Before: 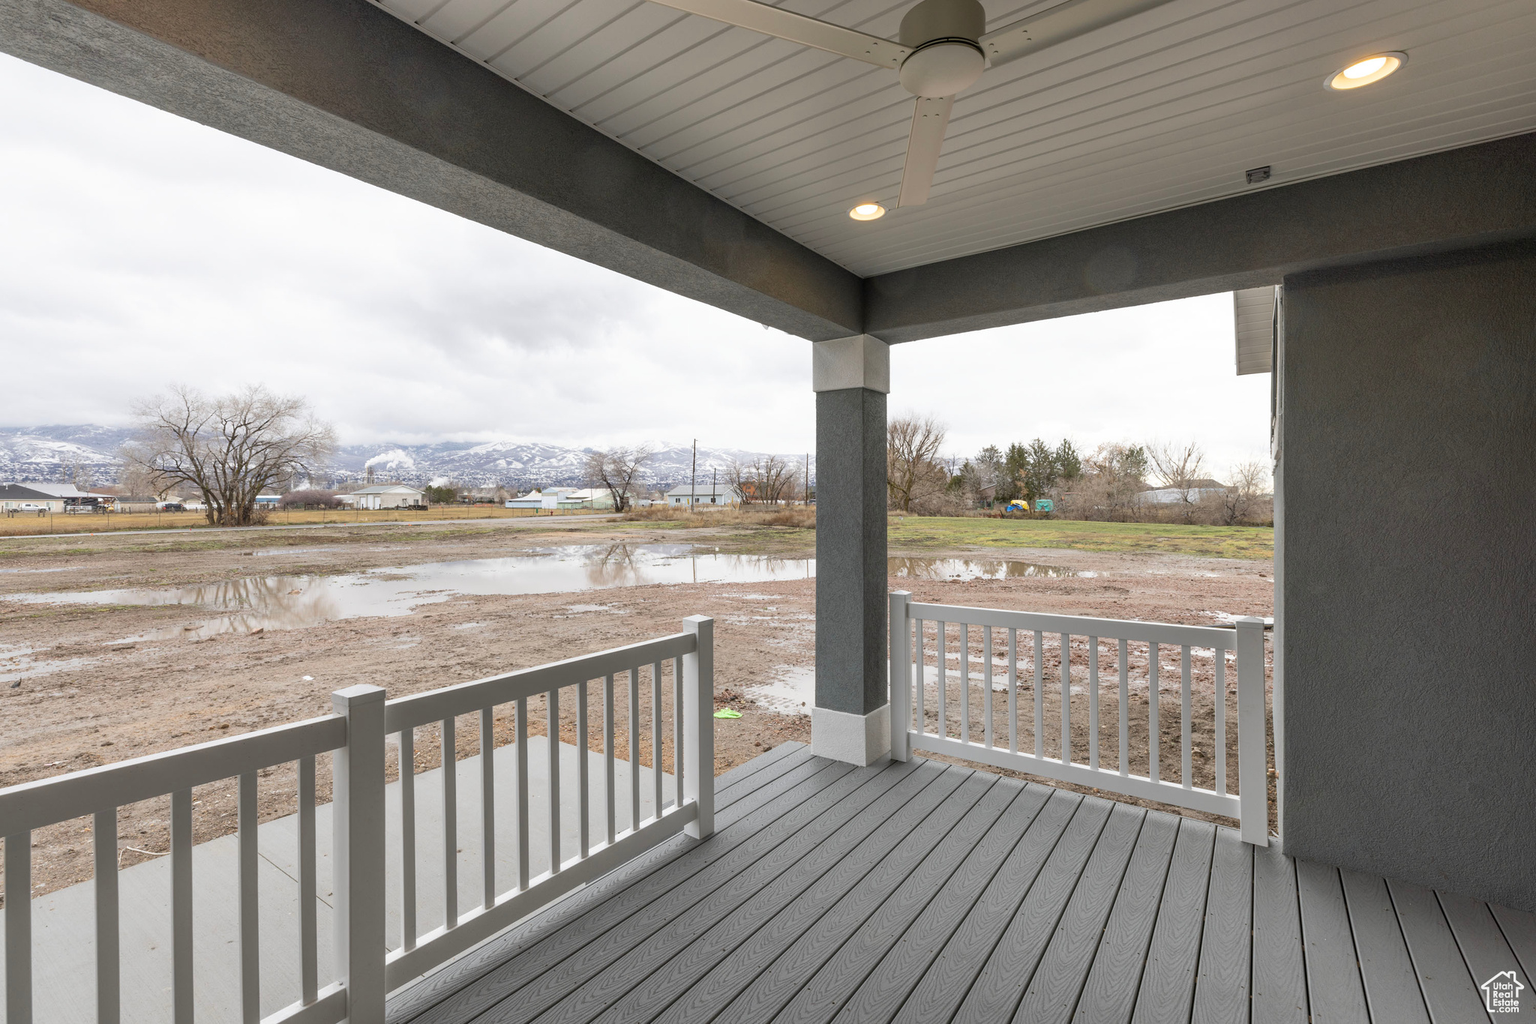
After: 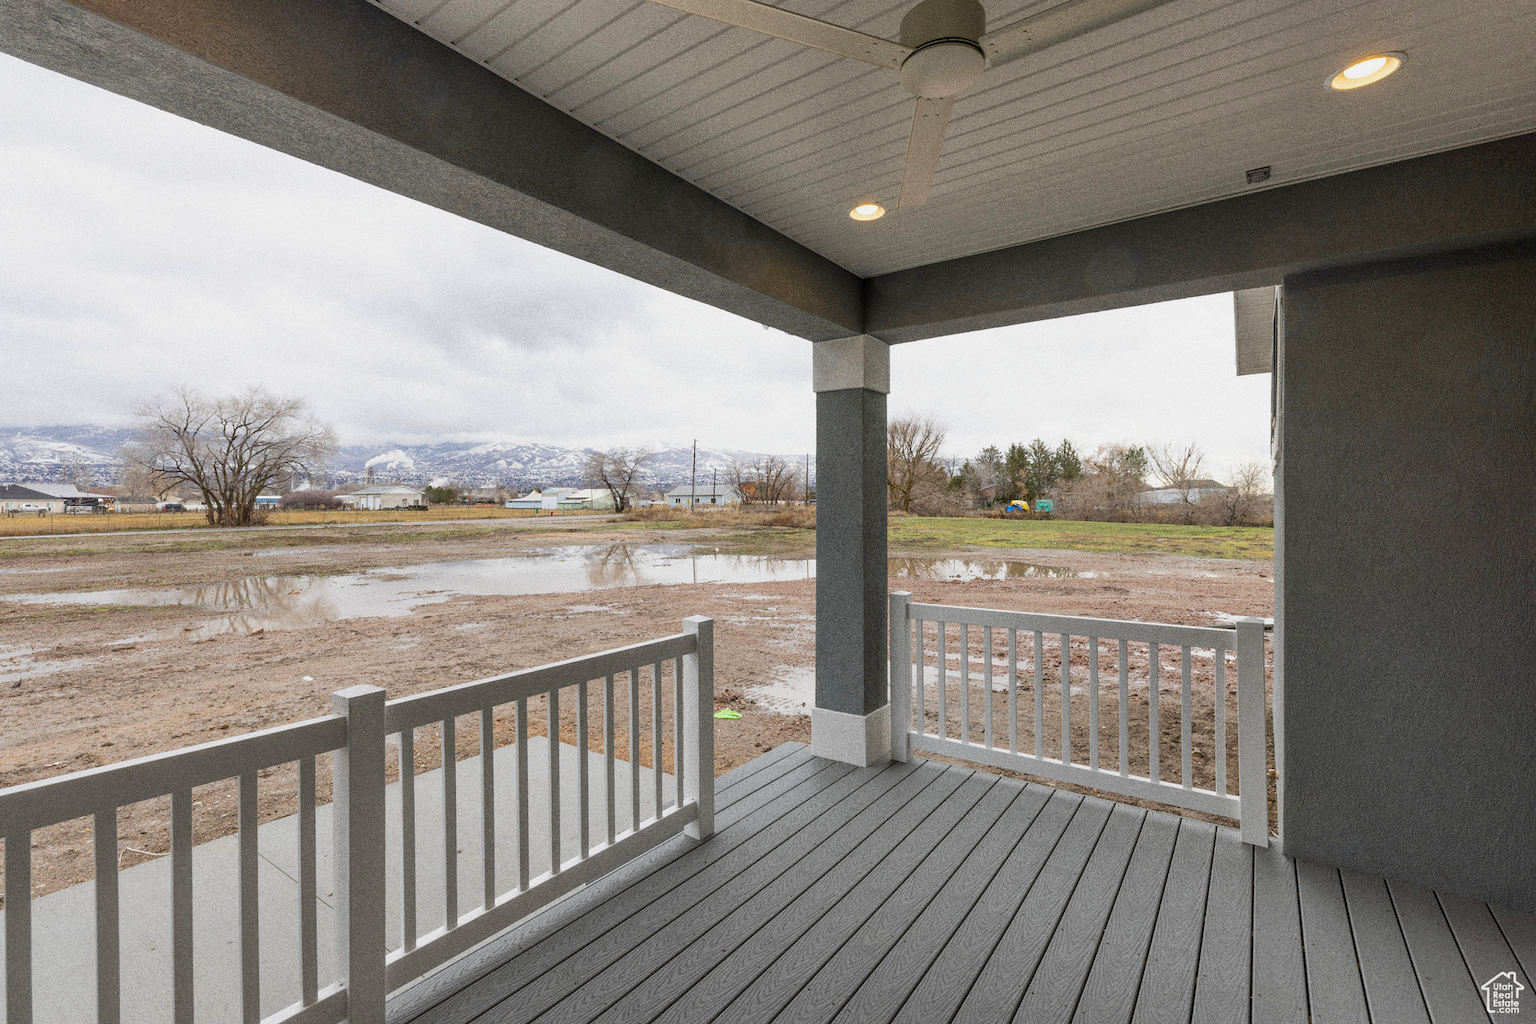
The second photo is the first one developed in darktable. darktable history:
contrast brightness saturation: contrast 0.04, saturation 0.16
exposure: black level correction 0.001, exposure -0.2 EV, compensate highlight preservation false
grain: coarseness 0.09 ISO, strength 40%
